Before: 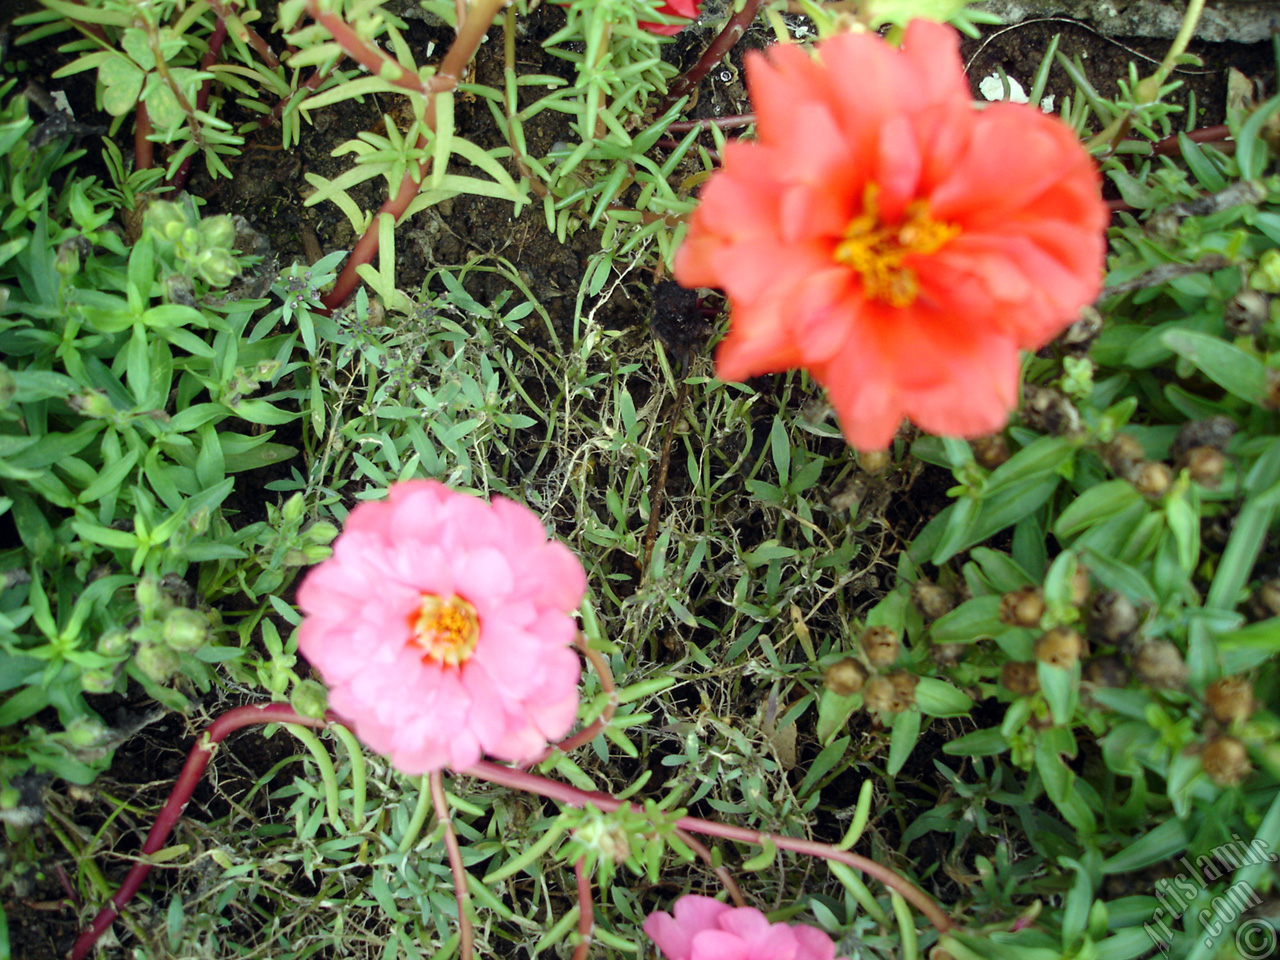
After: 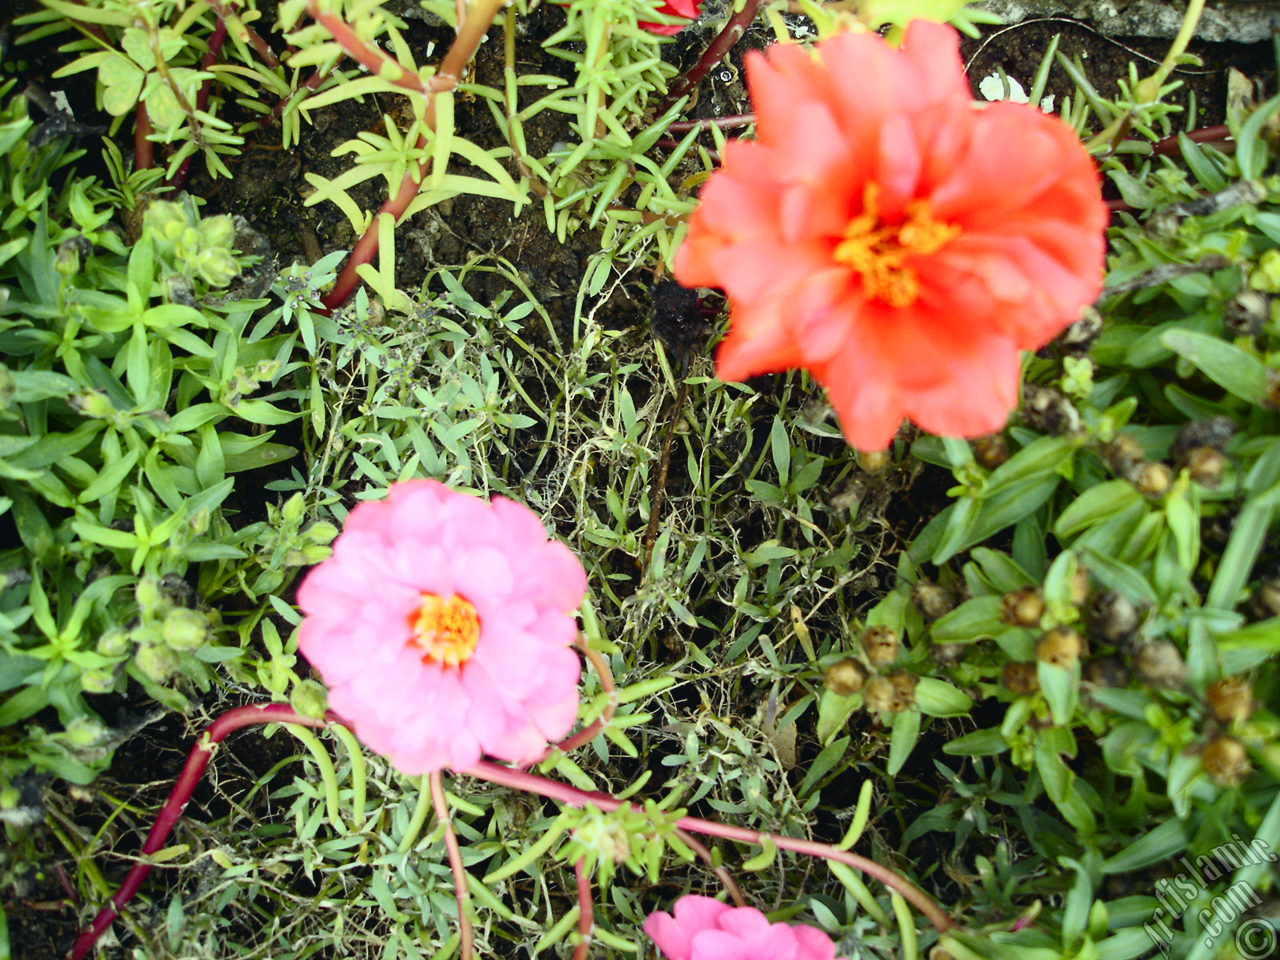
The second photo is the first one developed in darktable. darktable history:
tone curve: curves: ch0 [(0, 0.03) (0.037, 0.045) (0.123, 0.123) (0.19, 0.186) (0.277, 0.279) (0.474, 0.517) (0.584, 0.664) (0.678, 0.777) (0.875, 0.92) (1, 0.965)]; ch1 [(0, 0) (0.243, 0.245) (0.402, 0.41) (0.493, 0.487) (0.508, 0.503) (0.531, 0.532) (0.551, 0.556) (0.637, 0.671) (0.694, 0.732) (1, 1)]; ch2 [(0, 0) (0.249, 0.216) (0.356, 0.329) (0.424, 0.442) (0.476, 0.477) (0.498, 0.503) (0.517, 0.524) (0.532, 0.547) (0.562, 0.576) (0.614, 0.644) (0.706, 0.748) (0.808, 0.809) (0.991, 0.968)], color space Lab, independent channels, preserve colors none
